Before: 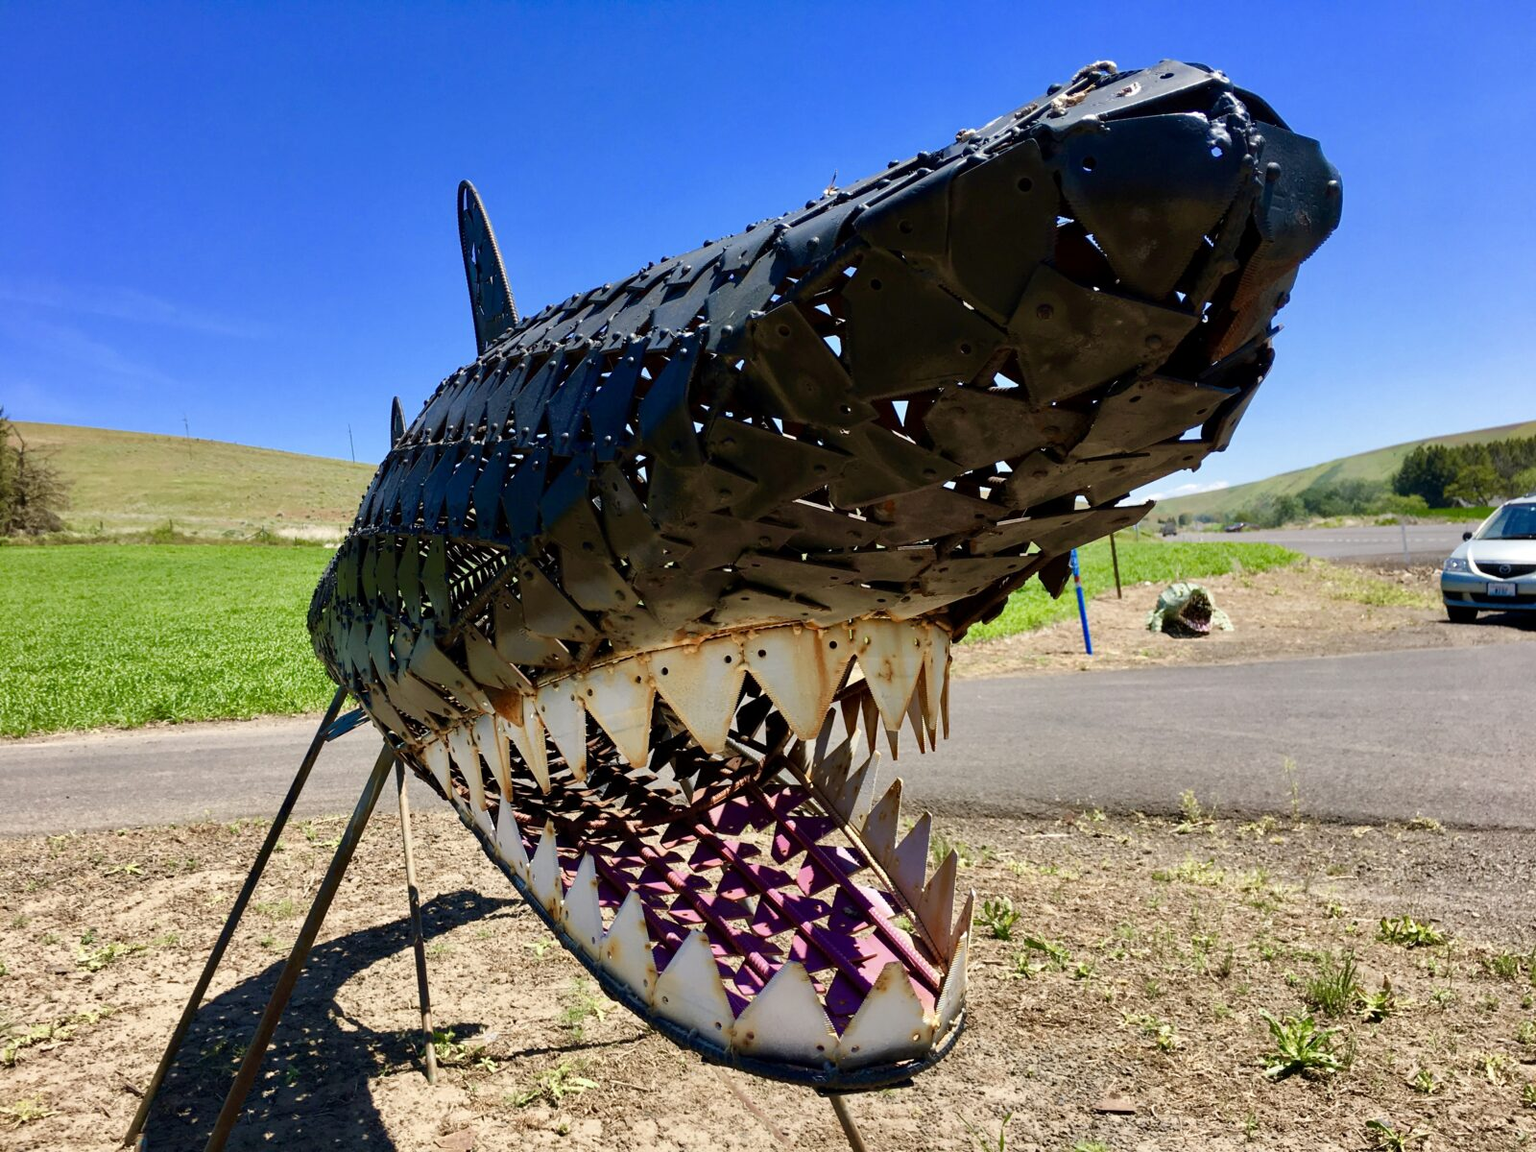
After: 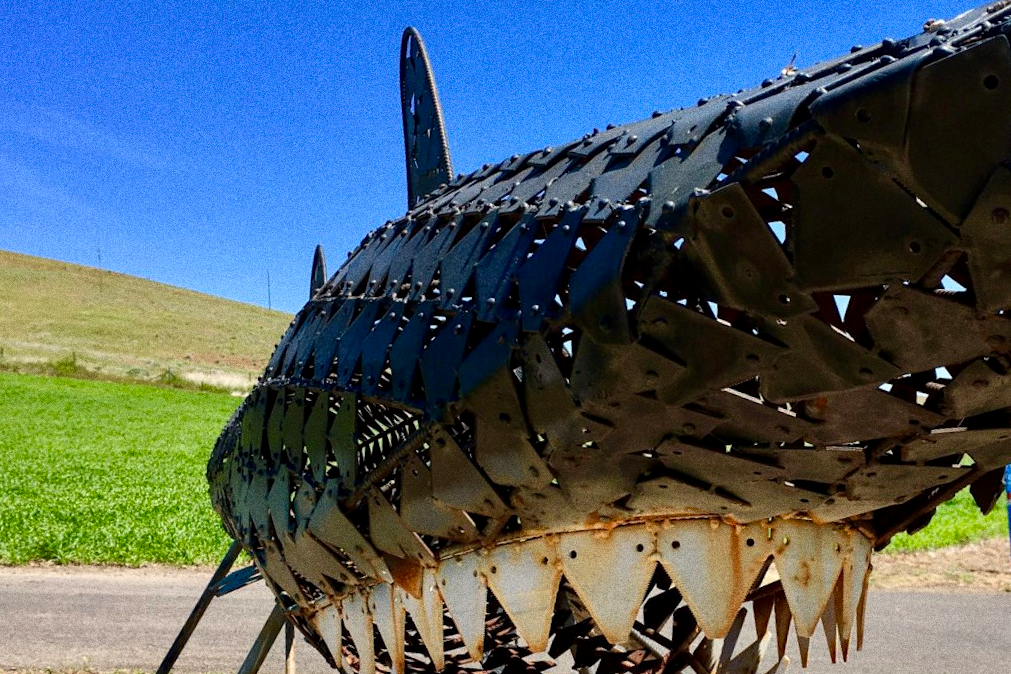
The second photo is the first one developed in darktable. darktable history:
grain: coarseness 0.09 ISO, strength 40%
crop and rotate: angle -4.99°, left 2.122%, top 6.945%, right 27.566%, bottom 30.519%
local contrast: highlights 100%, shadows 100%, detail 120%, midtone range 0.2
